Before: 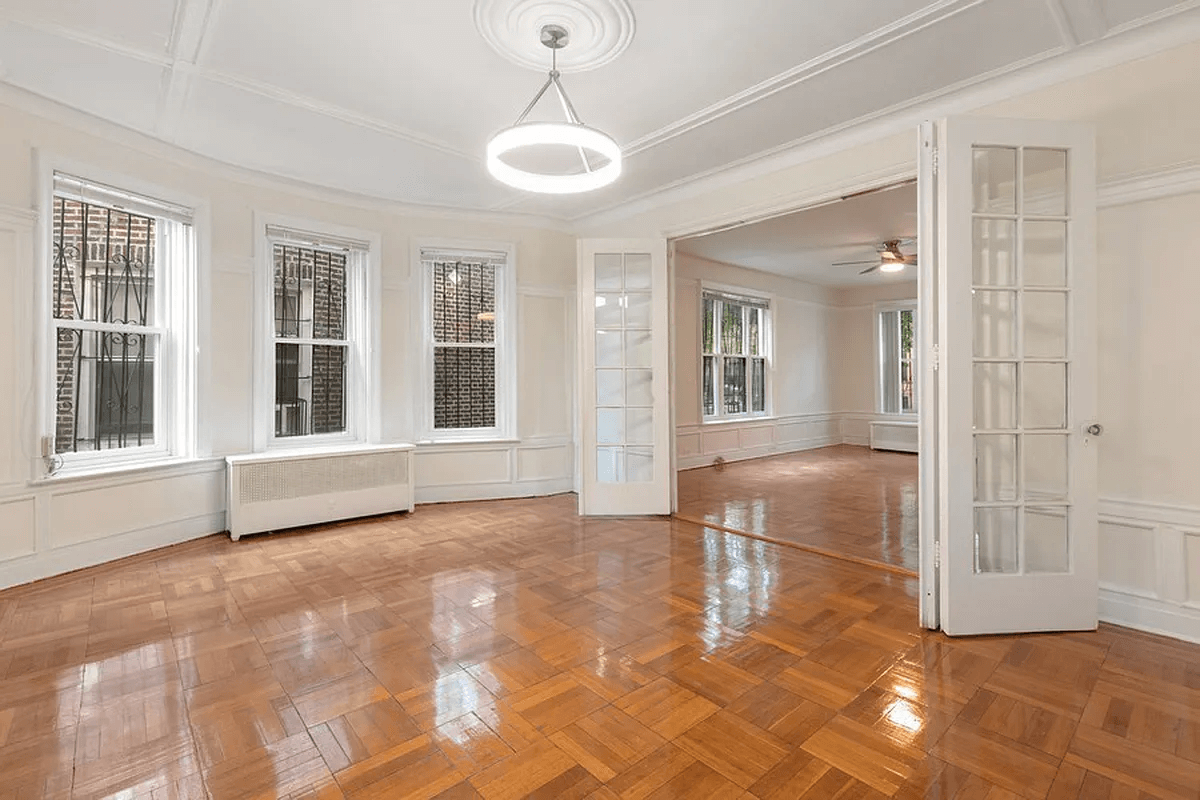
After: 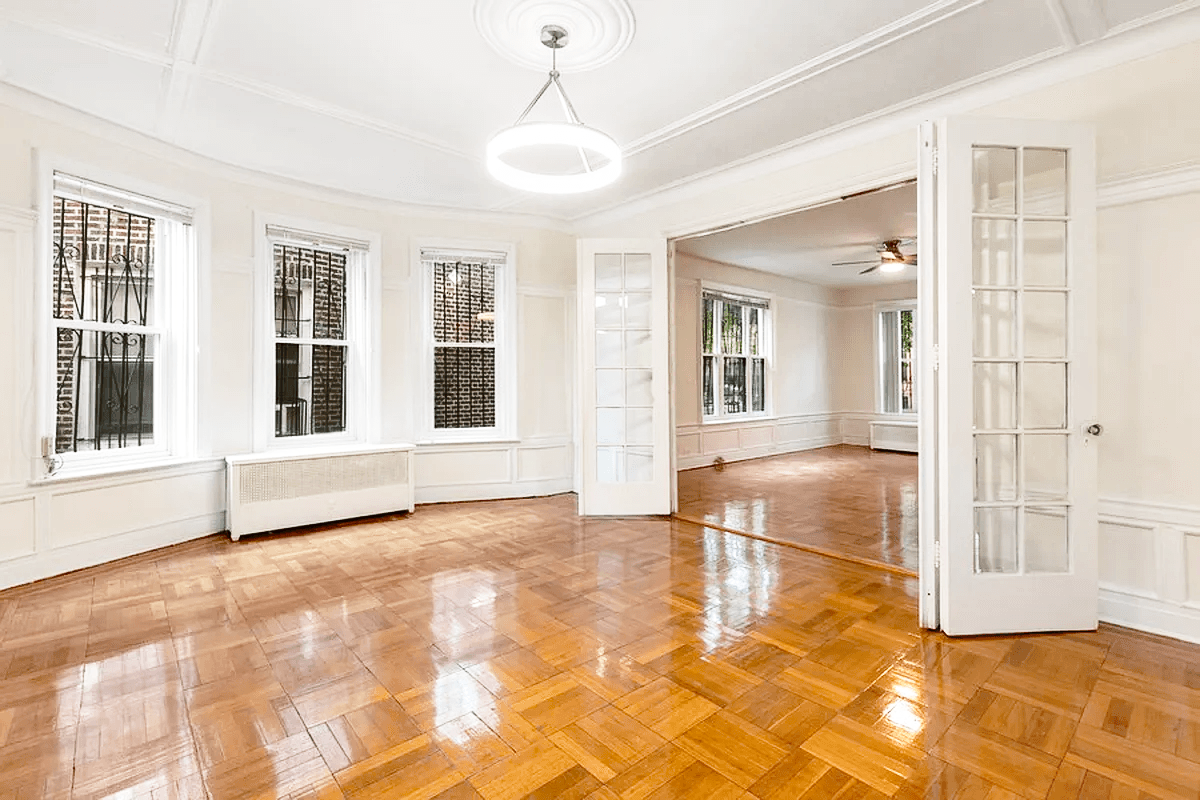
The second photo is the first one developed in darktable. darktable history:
base curve: curves: ch0 [(0, 0) (0.032, 0.037) (0.105, 0.228) (0.435, 0.76) (0.856, 0.983) (1, 1)], preserve colors none
shadows and highlights: soften with gaussian
